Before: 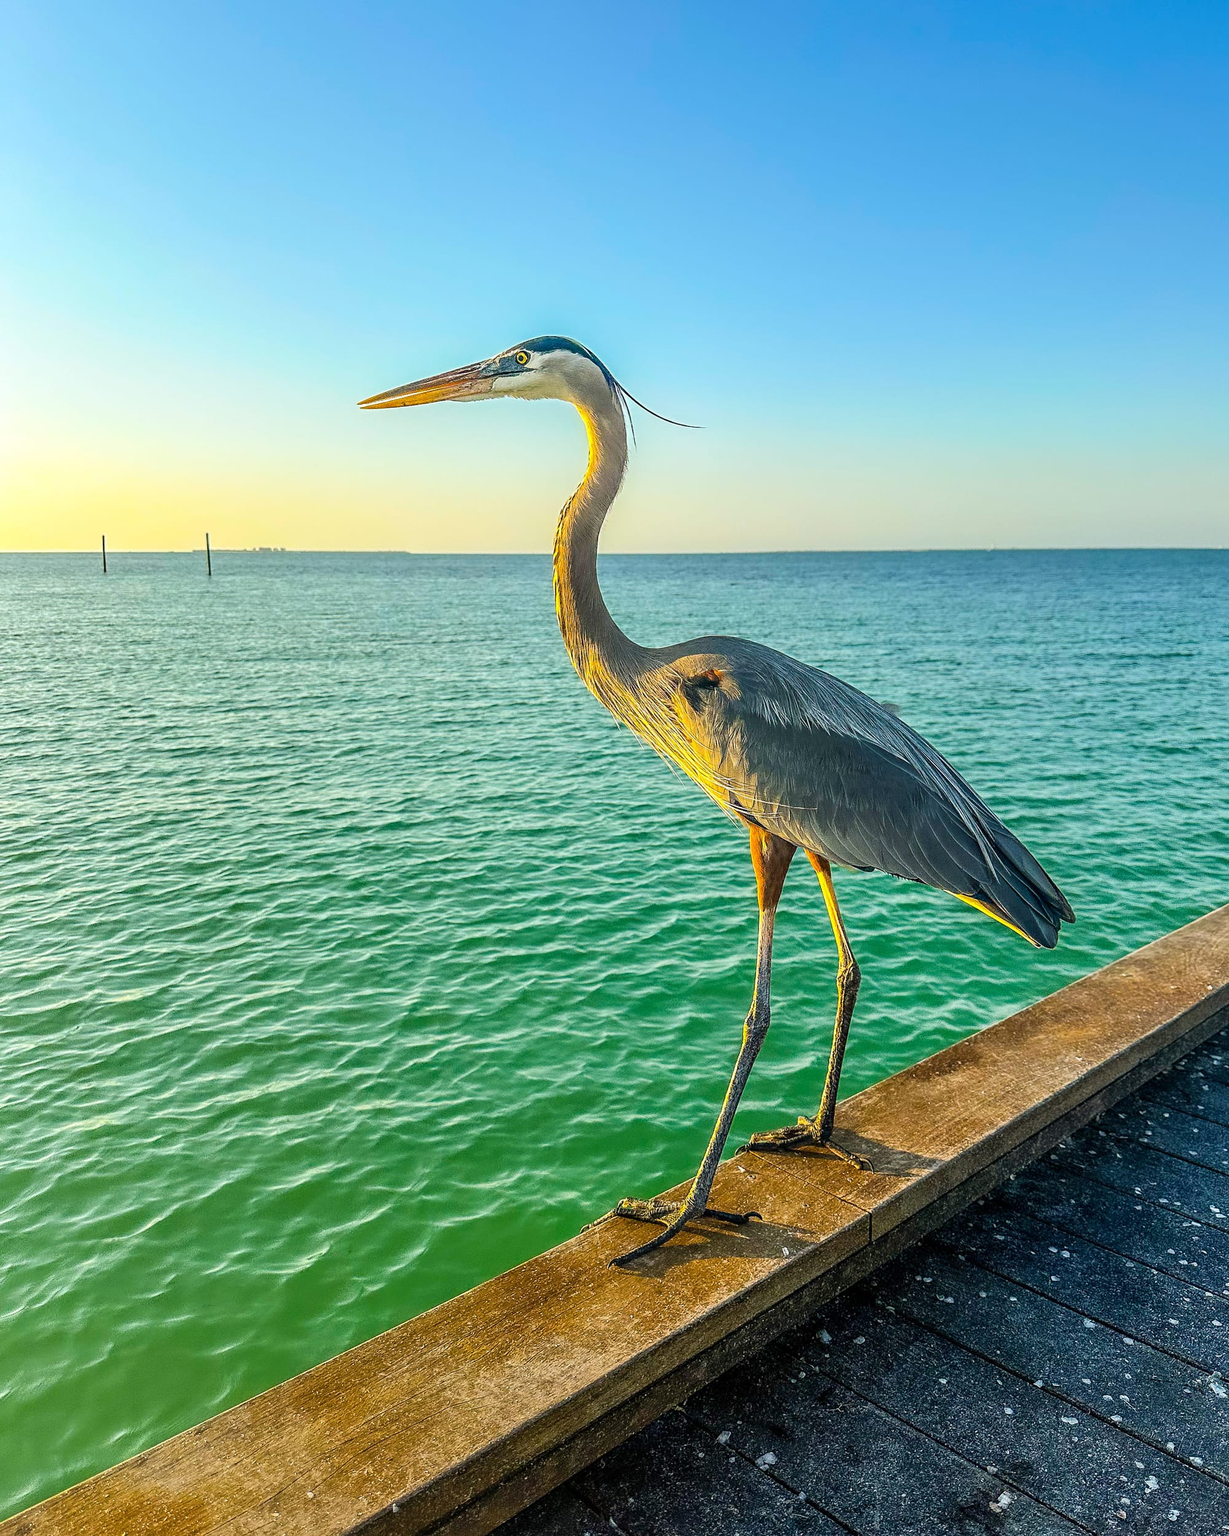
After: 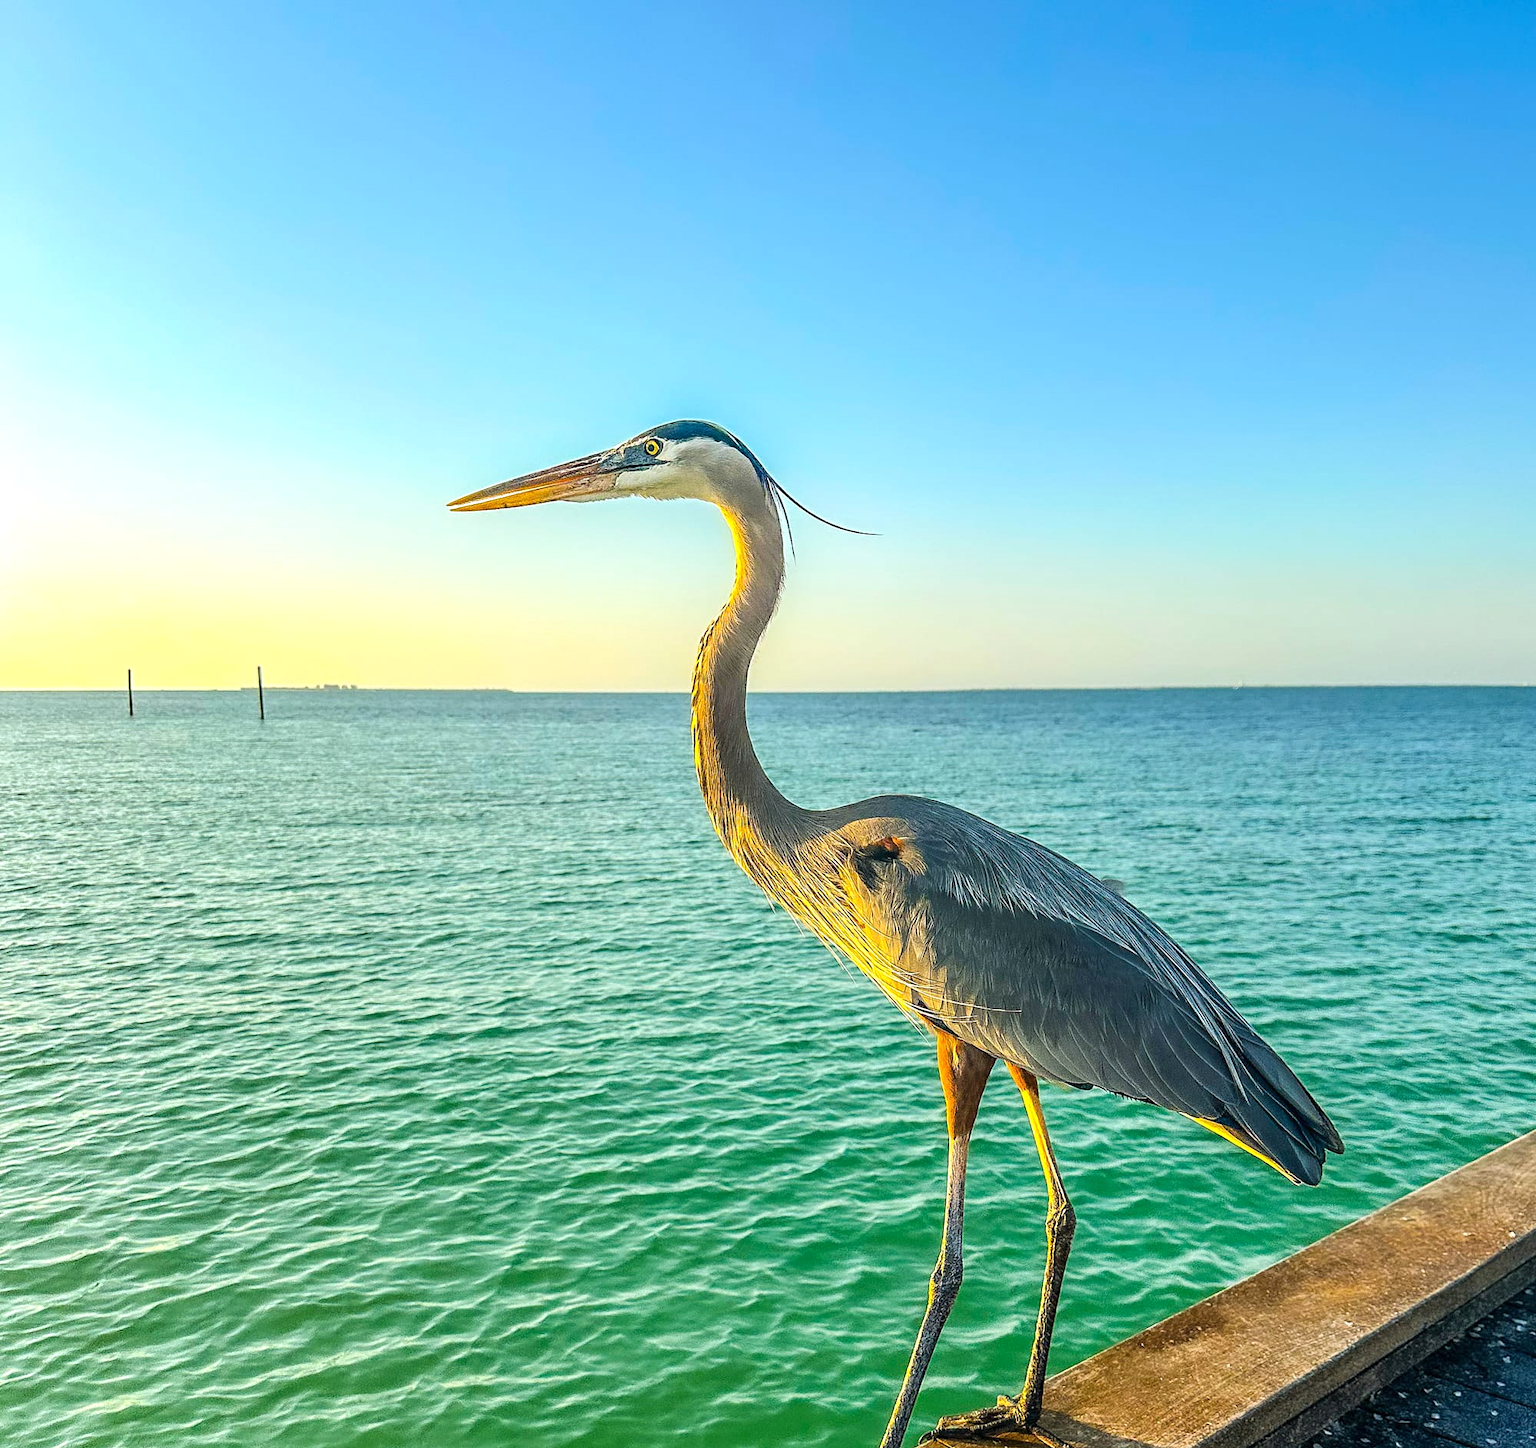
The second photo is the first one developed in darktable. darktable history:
levels: levels [0, 0.474, 0.947]
crop: bottom 24.537%
